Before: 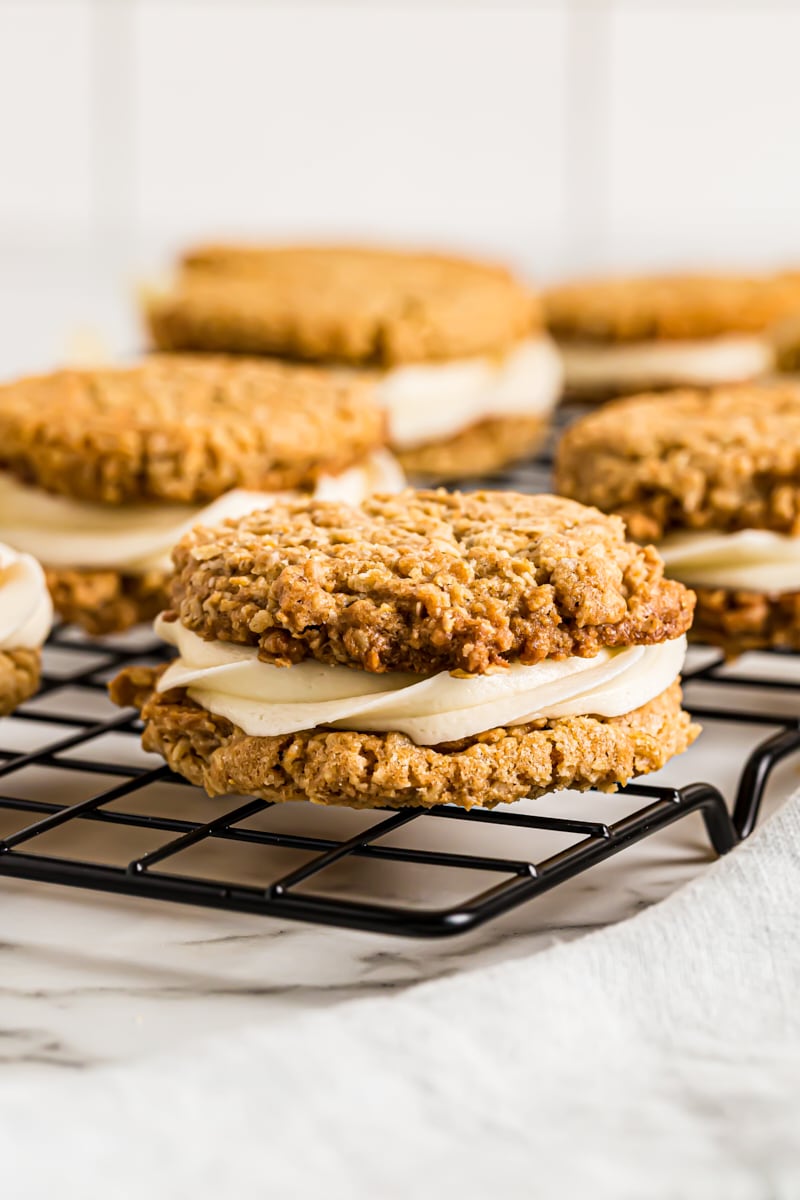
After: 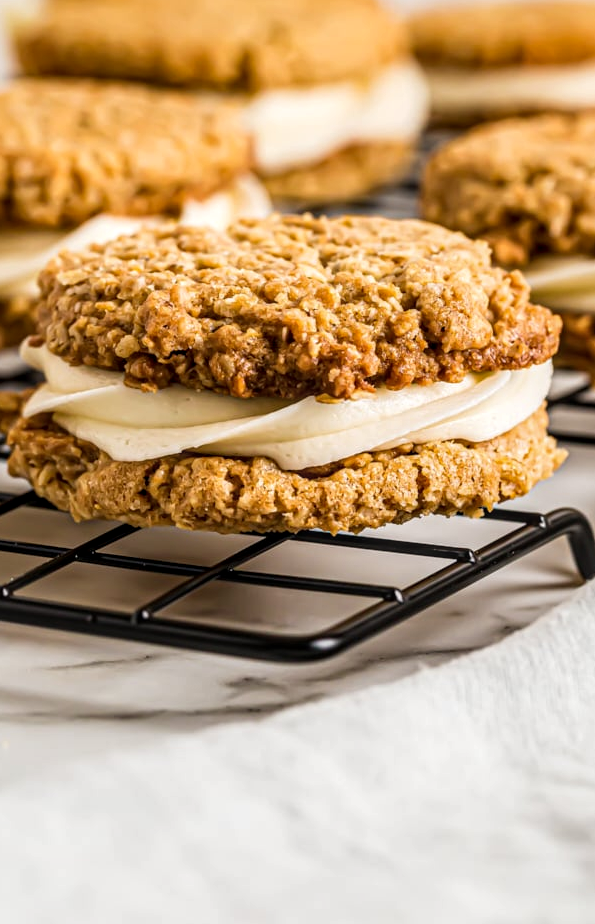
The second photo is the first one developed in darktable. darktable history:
local contrast: on, module defaults
crop: left 16.824%, top 22.973%, right 8.791%
